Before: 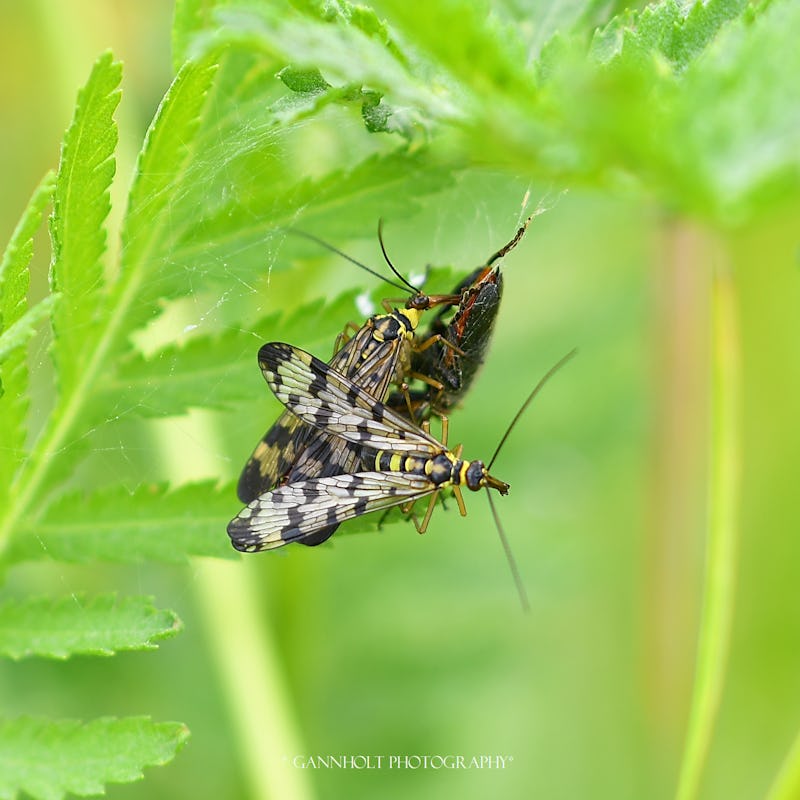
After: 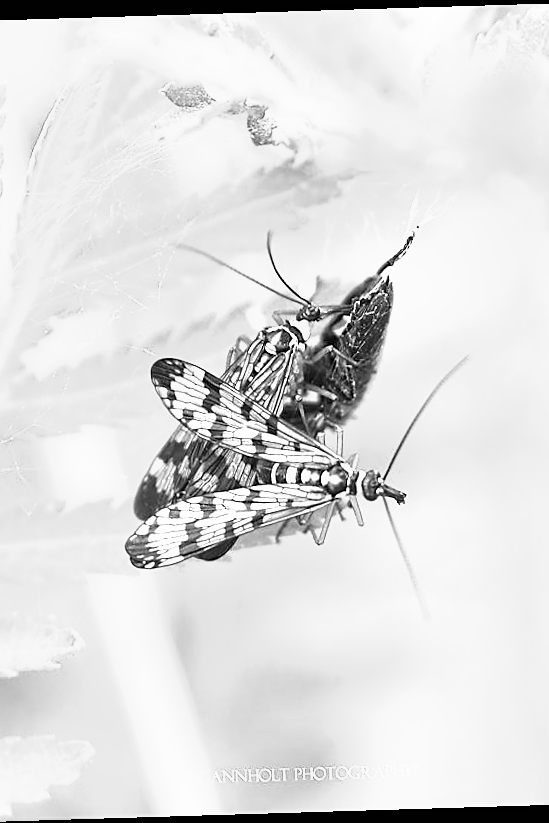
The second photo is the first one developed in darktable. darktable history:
exposure: black level correction 0, exposure 1.2 EV, compensate exposure bias true, compensate highlight preservation false
crop and rotate: left 14.385%, right 18.948%
rgb levels: mode RGB, independent channels, levels [[0, 0.5, 1], [0, 0.521, 1], [0, 0.536, 1]]
sharpen: on, module defaults
velvia: on, module defaults
monochrome: on, module defaults
rotate and perspective: rotation -1.75°, automatic cropping off
